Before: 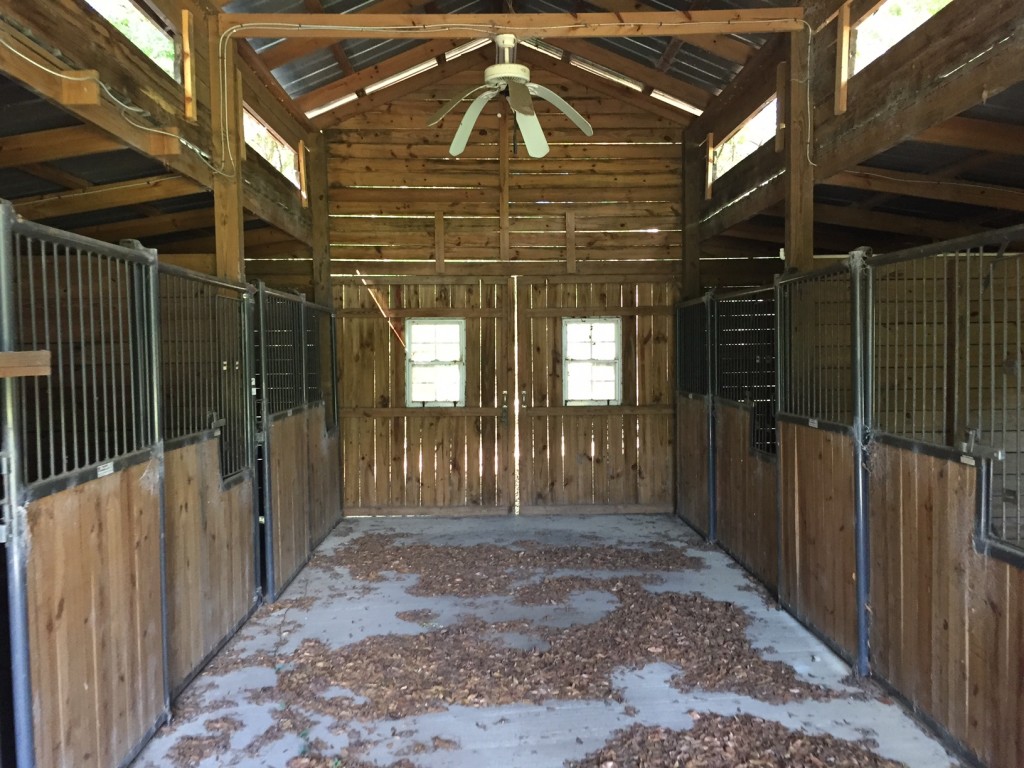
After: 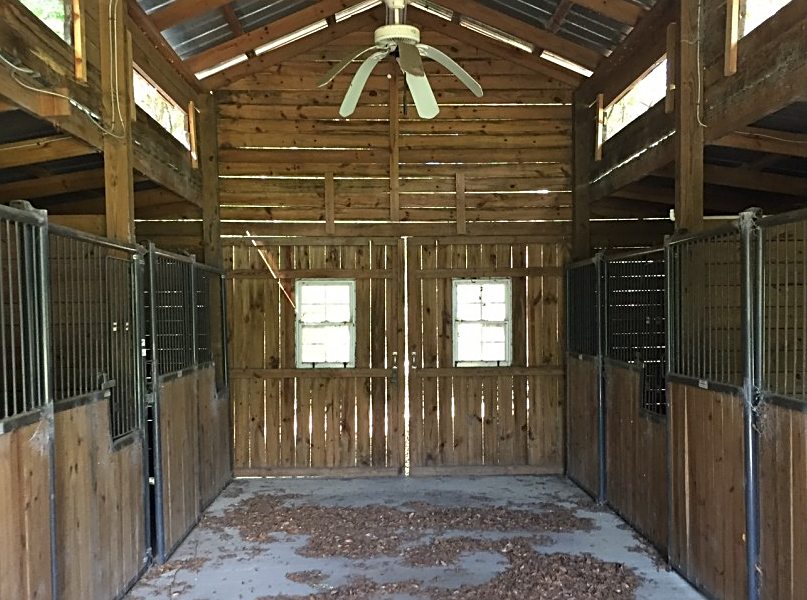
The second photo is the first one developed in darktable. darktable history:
crop and rotate: left 10.77%, top 5.1%, right 10.41%, bottom 16.76%
sharpen: on, module defaults
